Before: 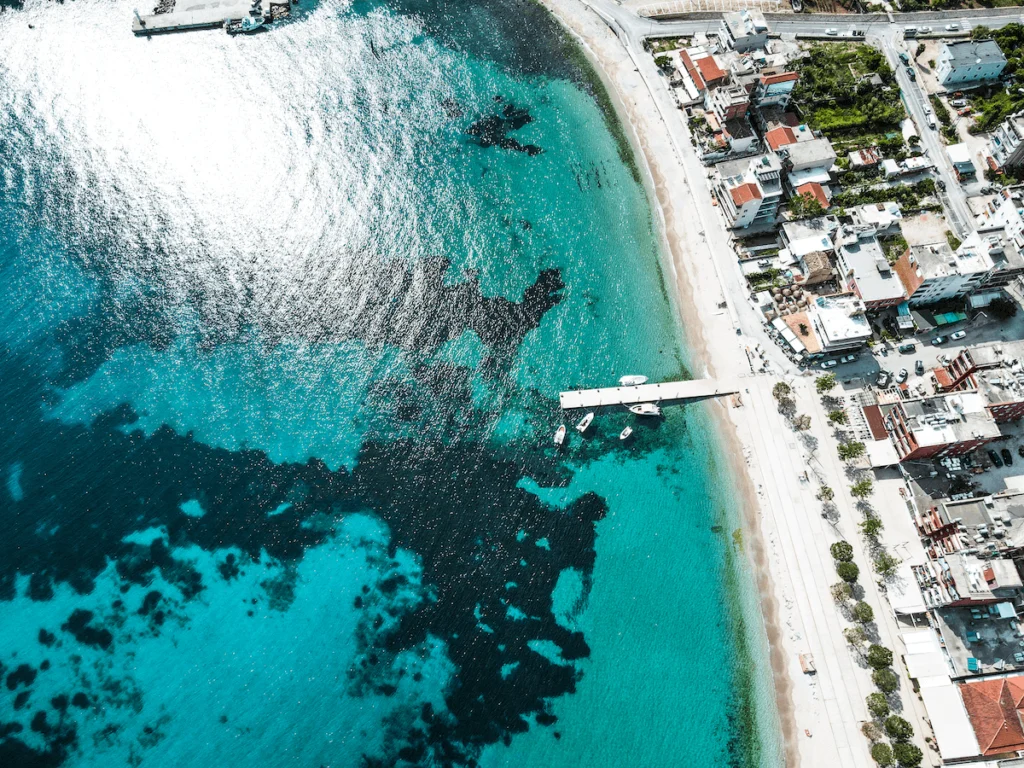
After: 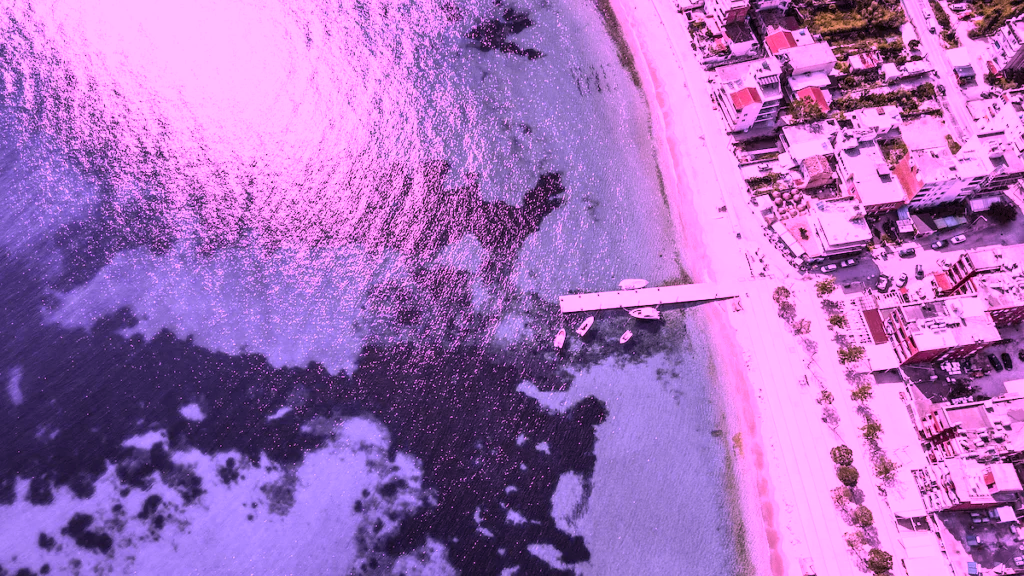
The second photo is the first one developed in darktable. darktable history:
color calibration: illuminant custom, x 0.261, y 0.521, temperature 7054.11 K
crop and rotate: top 12.5%, bottom 12.5%
